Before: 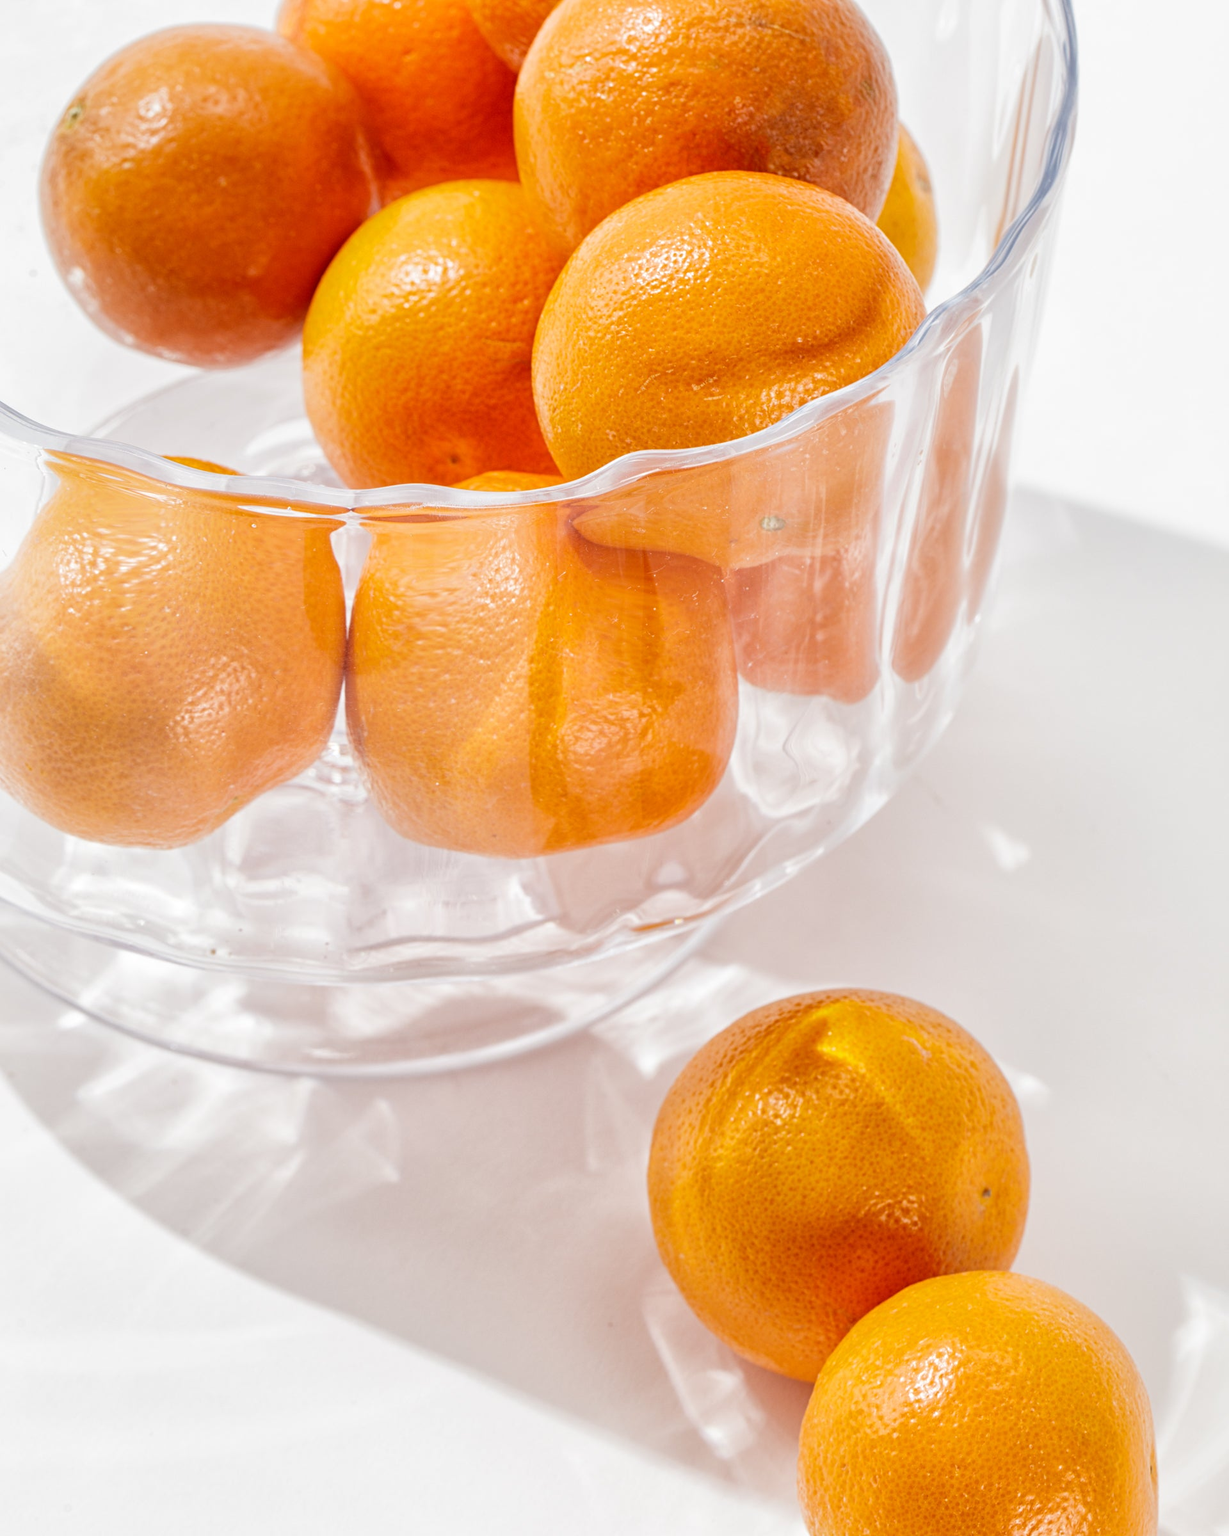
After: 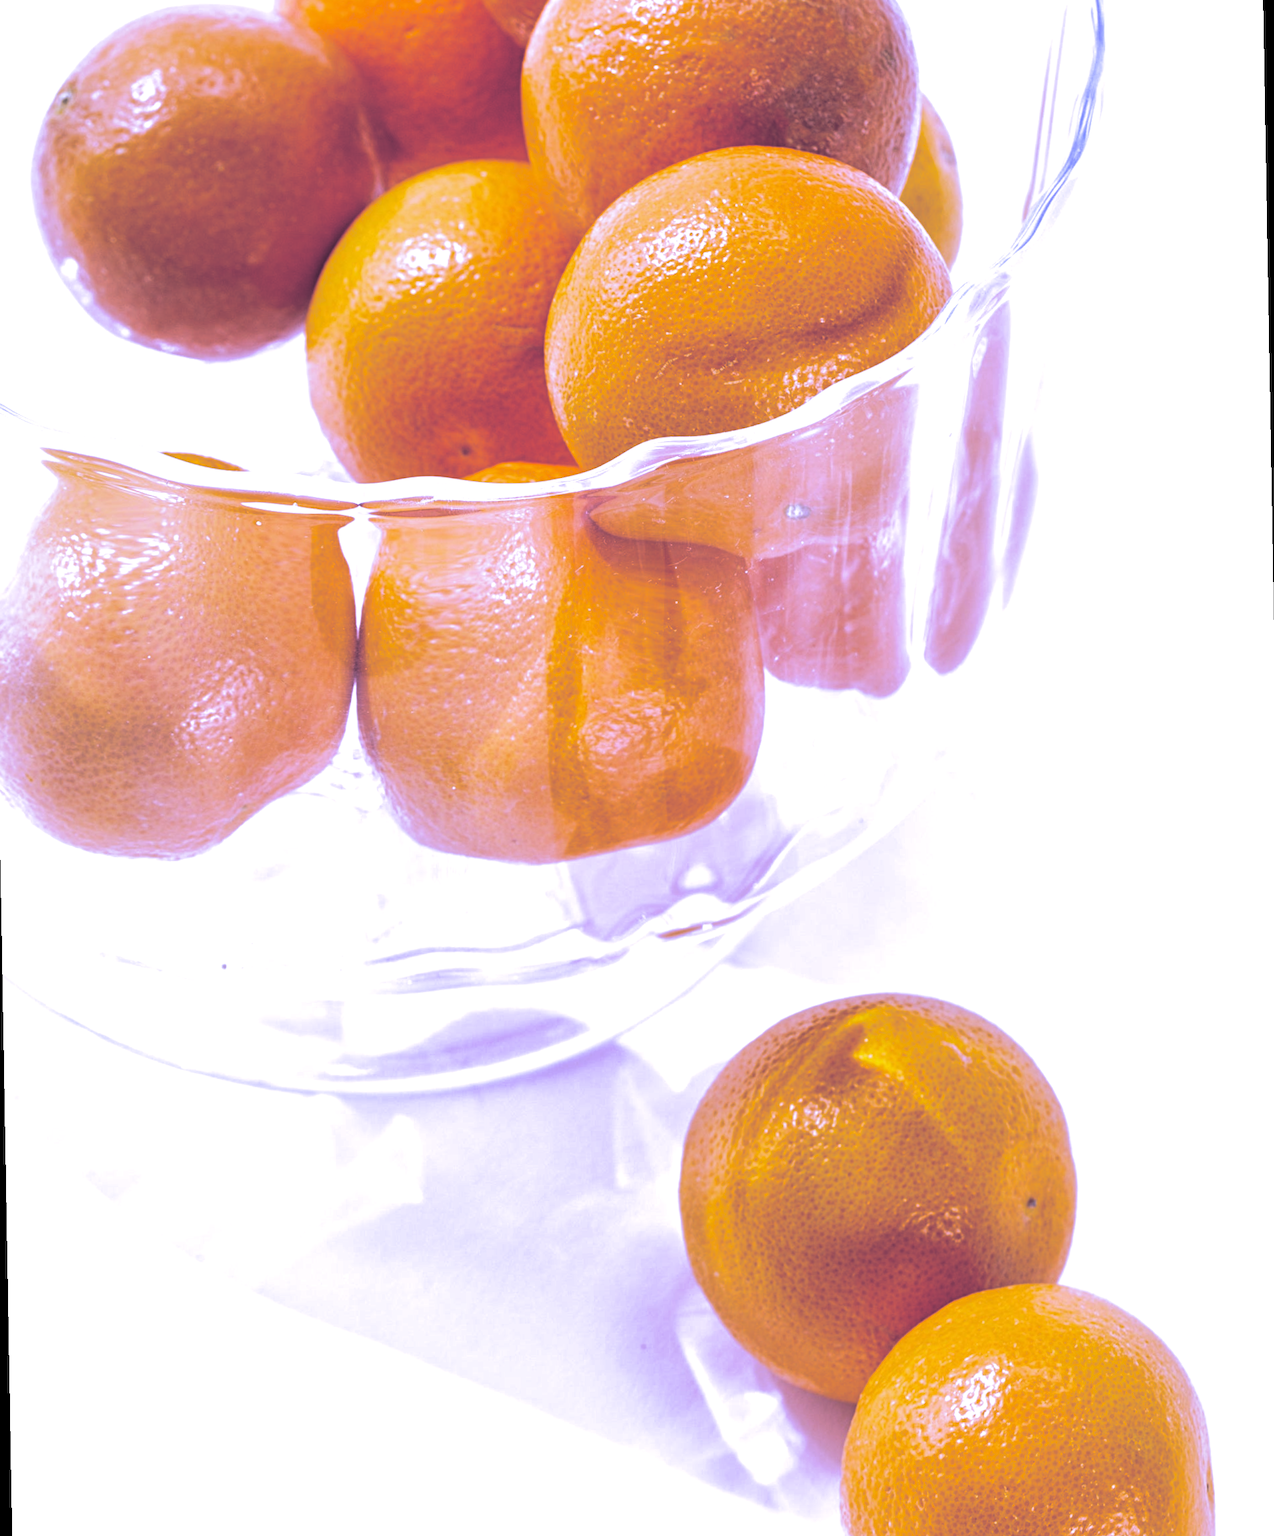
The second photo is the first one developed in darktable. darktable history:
rotate and perspective: rotation -1°, crop left 0.011, crop right 0.989, crop top 0.025, crop bottom 0.975
white balance: red 0.98, blue 1.61
split-toning: shadows › hue 230.4°
